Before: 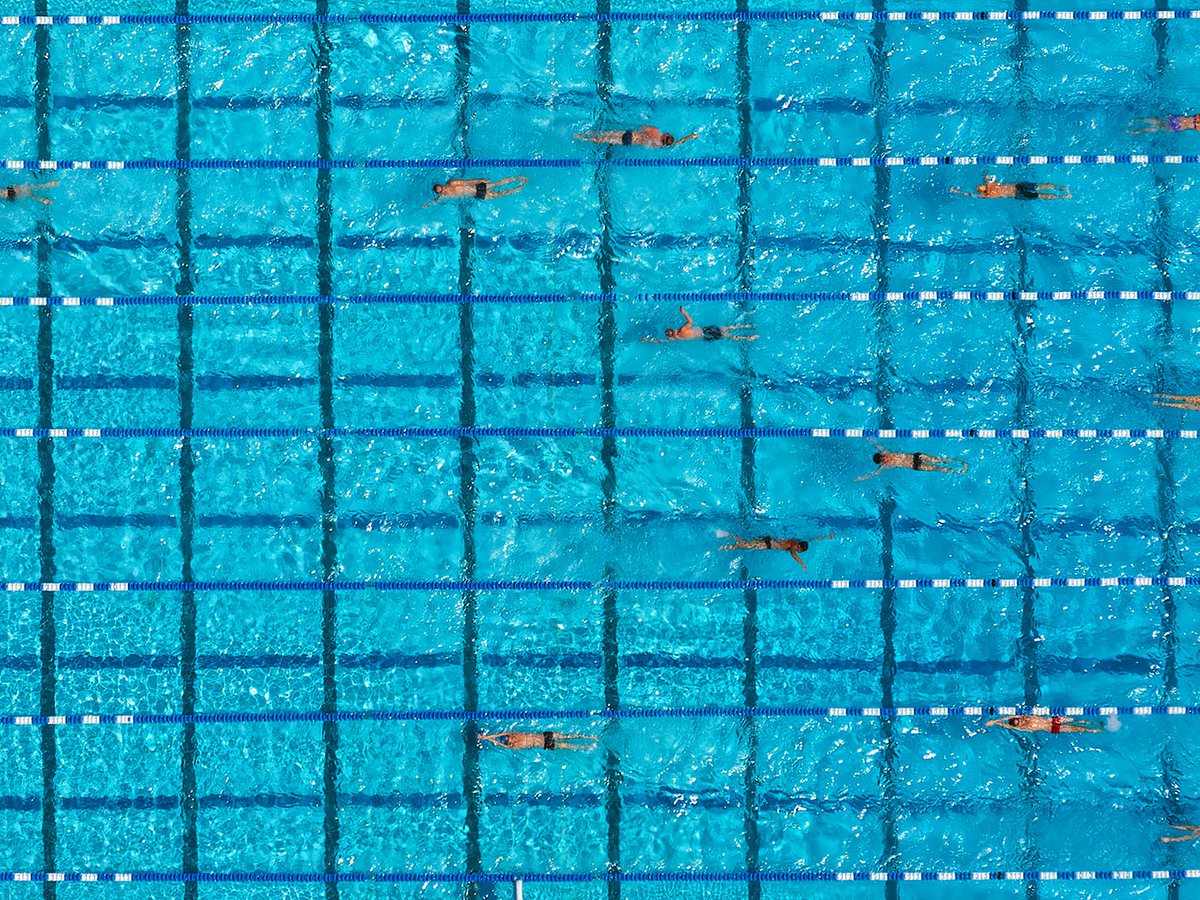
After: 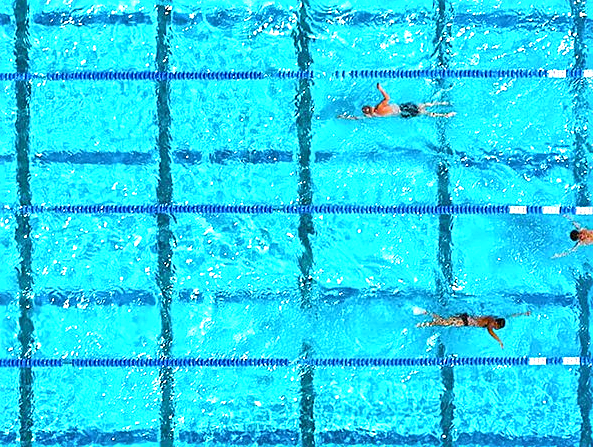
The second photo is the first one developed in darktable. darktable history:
crop: left 25.289%, top 24.887%, right 25.231%, bottom 25.375%
sharpen: on, module defaults
exposure: black level correction 0, exposure 1 EV, compensate highlight preservation false
color zones: curves: ch0 [(0.11, 0.396) (0.195, 0.36) (0.25, 0.5) (0.303, 0.412) (0.357, 0.544) (0.75, 0.5) (0.967, 0.328)]; ch1 [(0, 0.468) (0.112, 0.512) (0.202, 0.6) (0.25, 0.5) (0.307, 0.352) (0.357, 0.544) (0.75, 0.5) (0.963, 0.524)]
